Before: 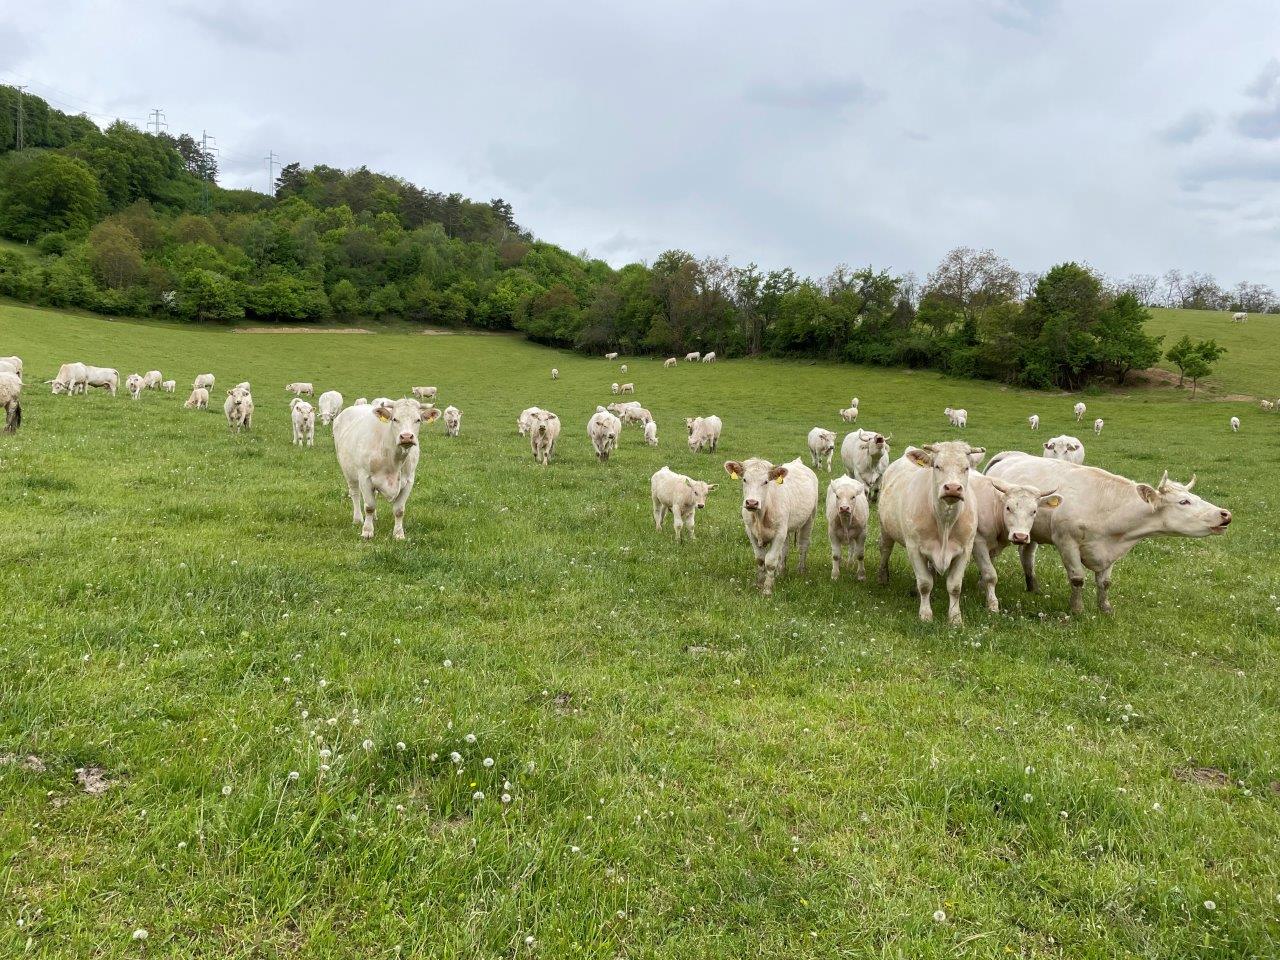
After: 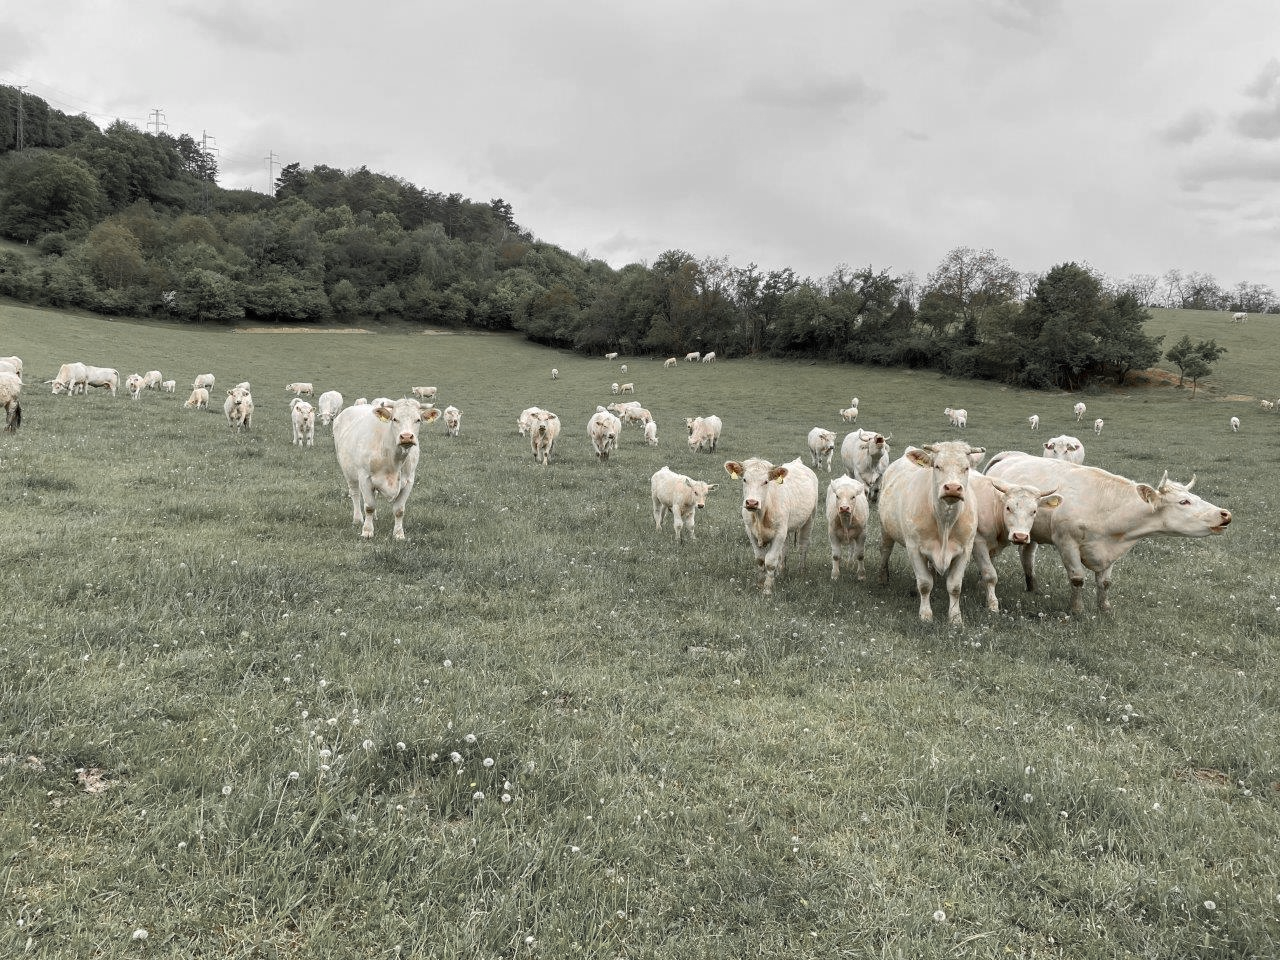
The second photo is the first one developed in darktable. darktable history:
color zones: curves: ch0 [(0, 0.447) (0.184, 0.543) (0.323, 0.476) (0.429, 0.445) (0.571, 0.443) (0.714, 0.451) (0.857, 0.452) (1, 0.447)]; ch1 [(0, 0.464) (0.176, 0.46) (0.287, 0.177) (0.429, 0.002) (0.571, 0) (0.714, 0) (0.857, 0) (1, 0.464)]
